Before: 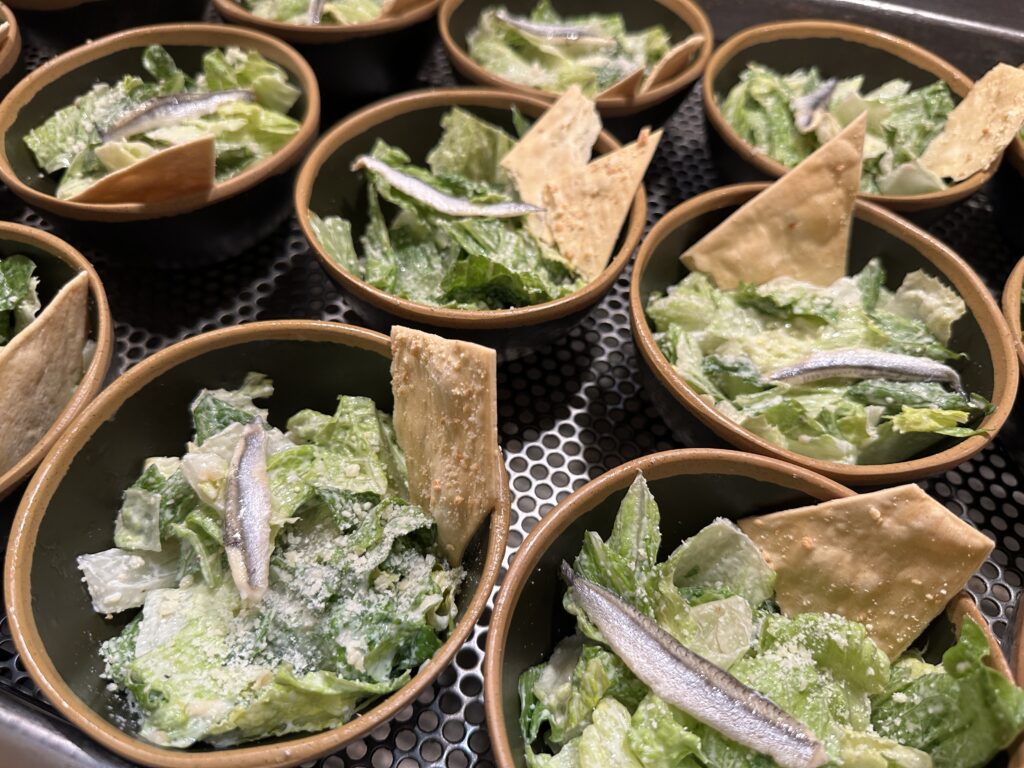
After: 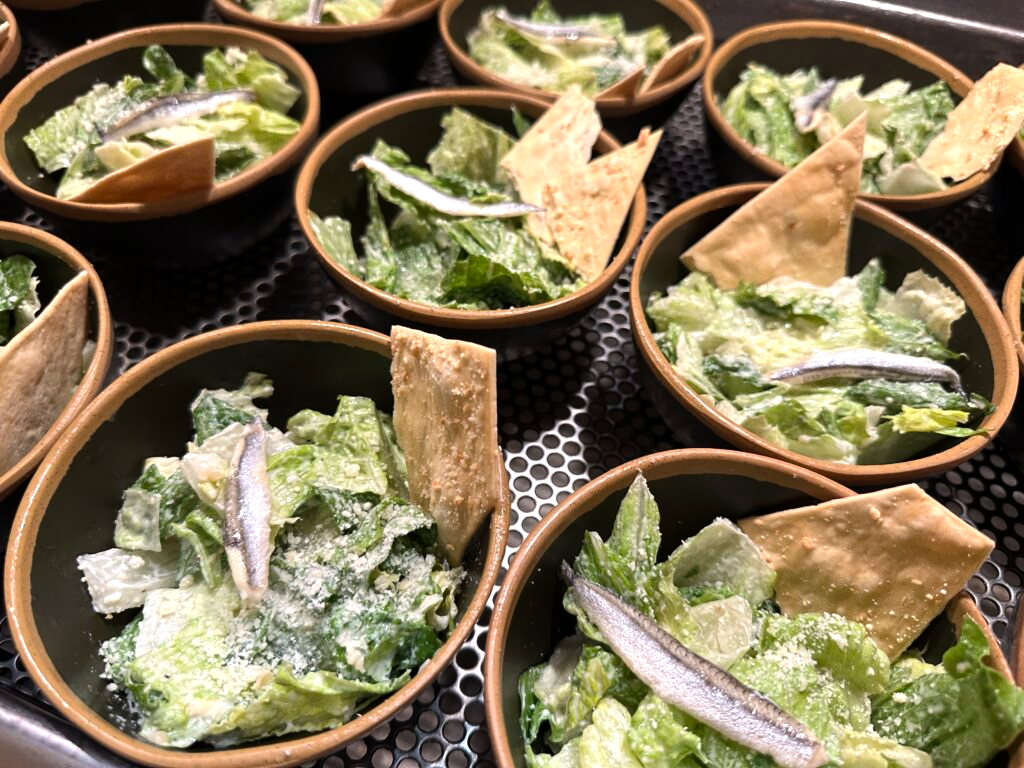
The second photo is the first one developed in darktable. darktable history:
white balance: emerald 1
tone equalizer: -8 EV -0.417 EV, -7 EV -0.389 EV, -6 EV -0.333 EV, -5 EV -0.222 EV, -3 EV 0.222 EV, -2 EV 0.333 EV, -1 EV 0.389 EV, +0 EV 0.417 EV, edges refinement/feathering 500, mask exposure compensation -1.57 EV, preserve details no
